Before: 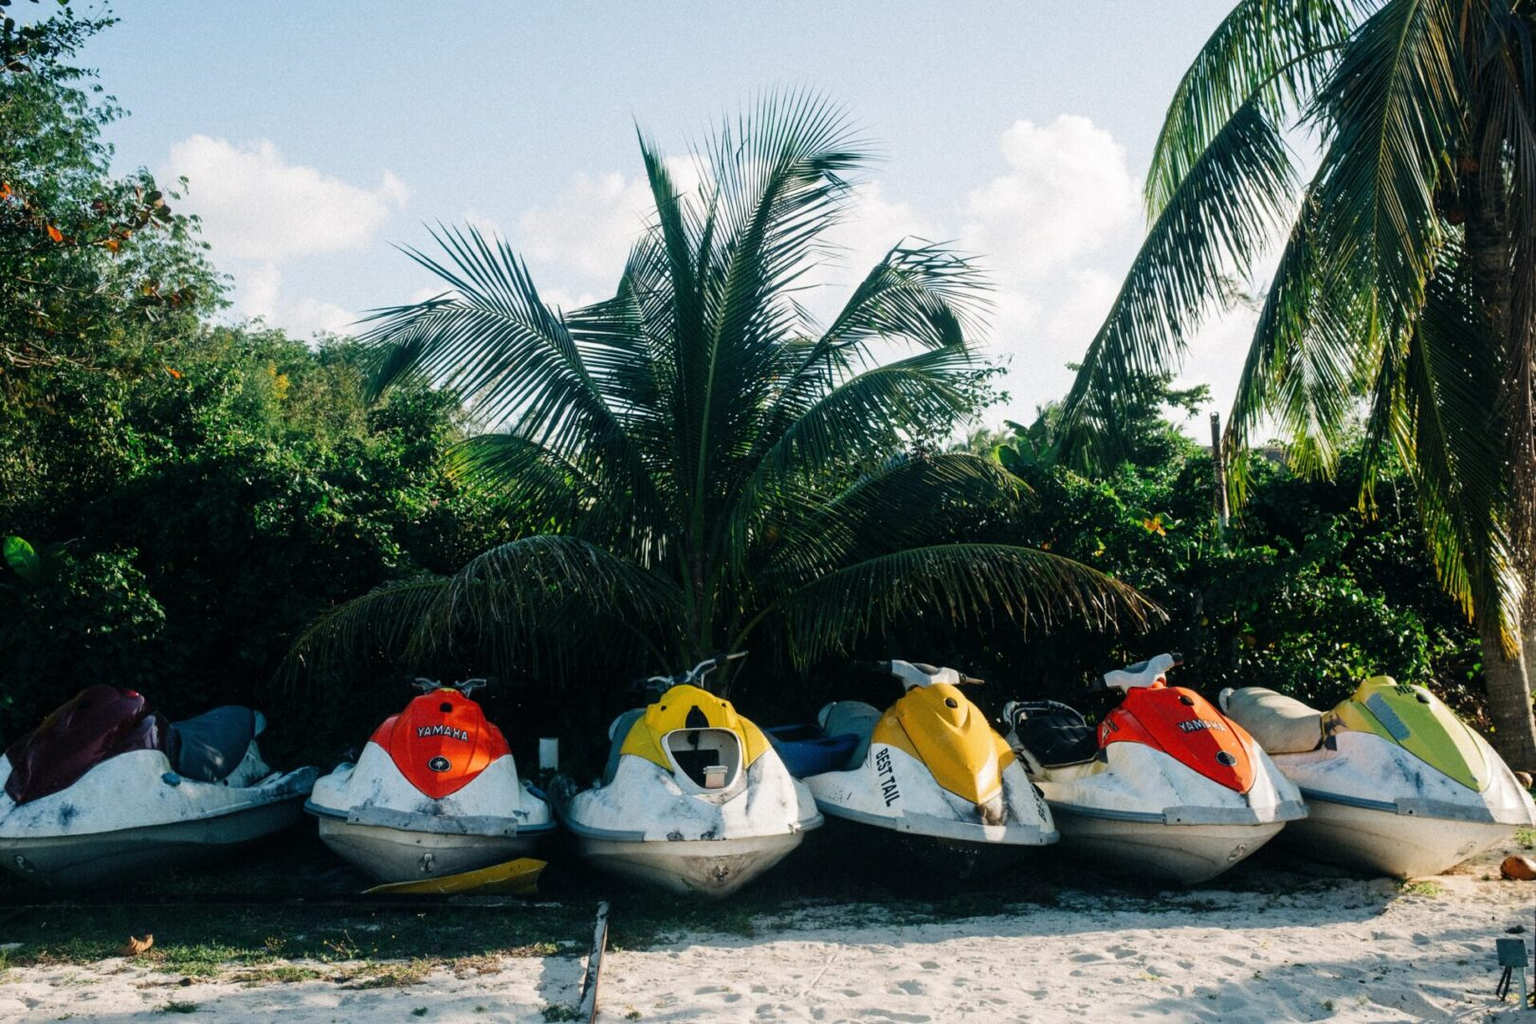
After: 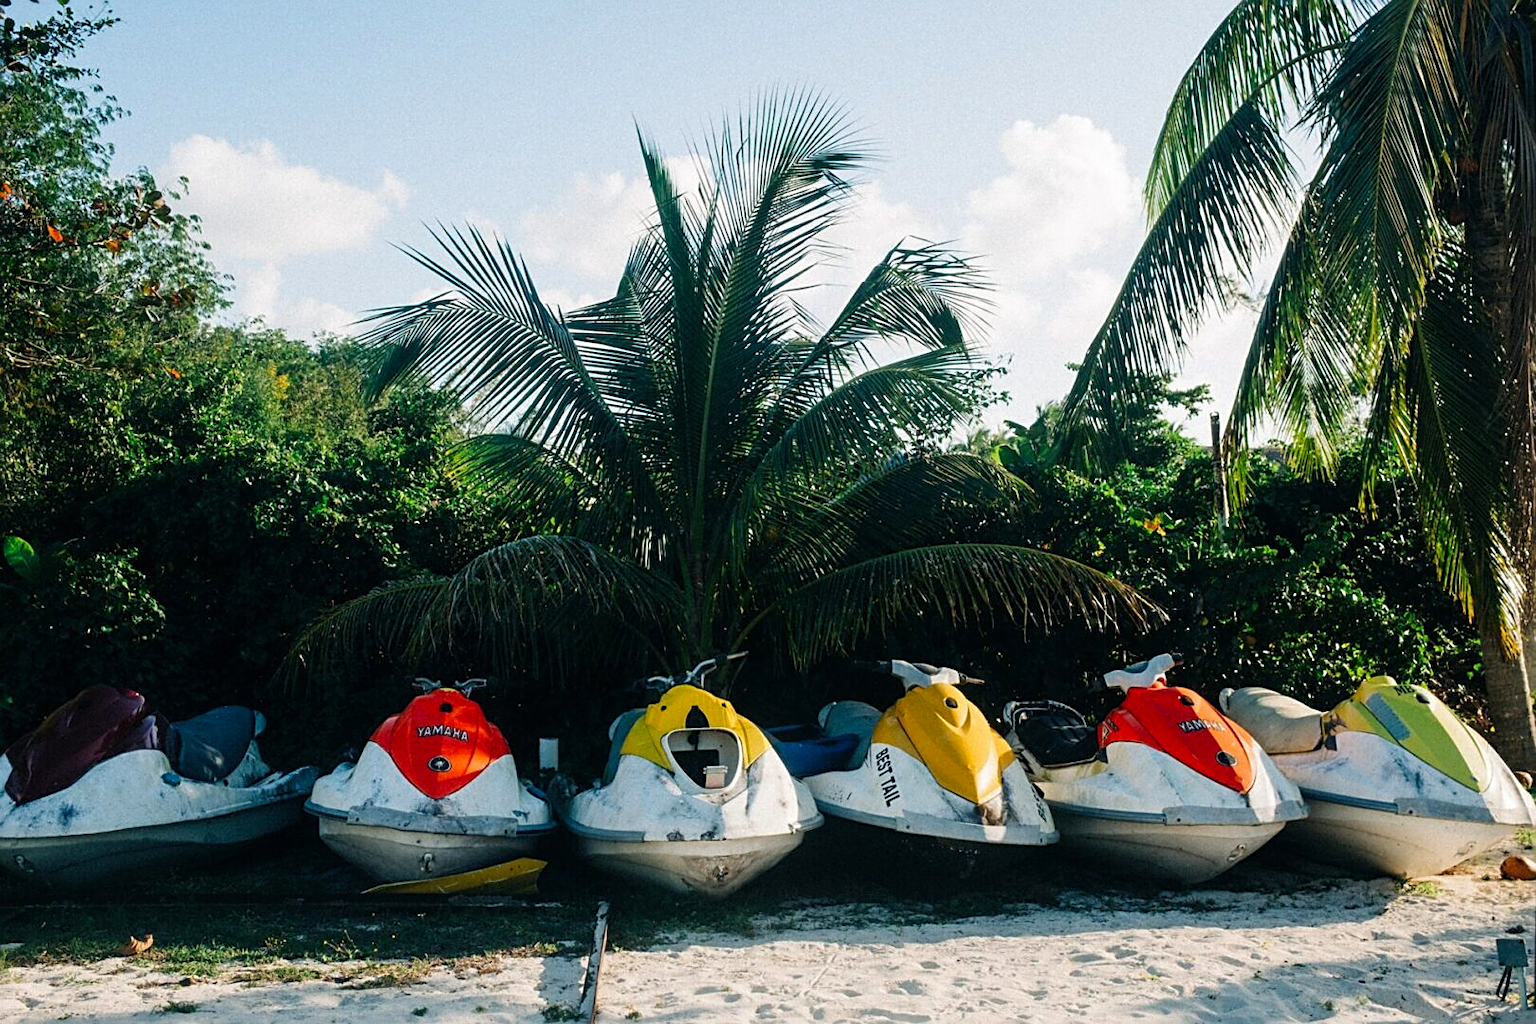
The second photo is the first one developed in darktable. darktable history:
sharpen: on, module defaults
color correction: saturation 1.11
